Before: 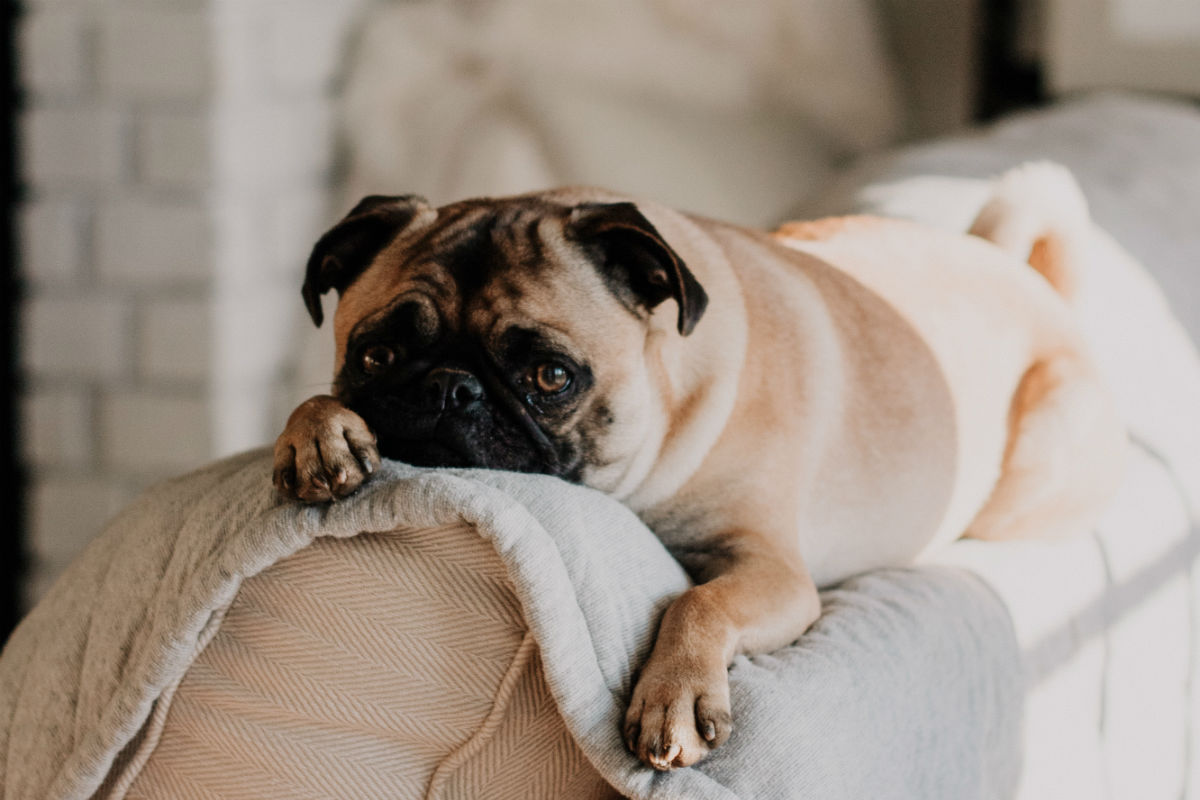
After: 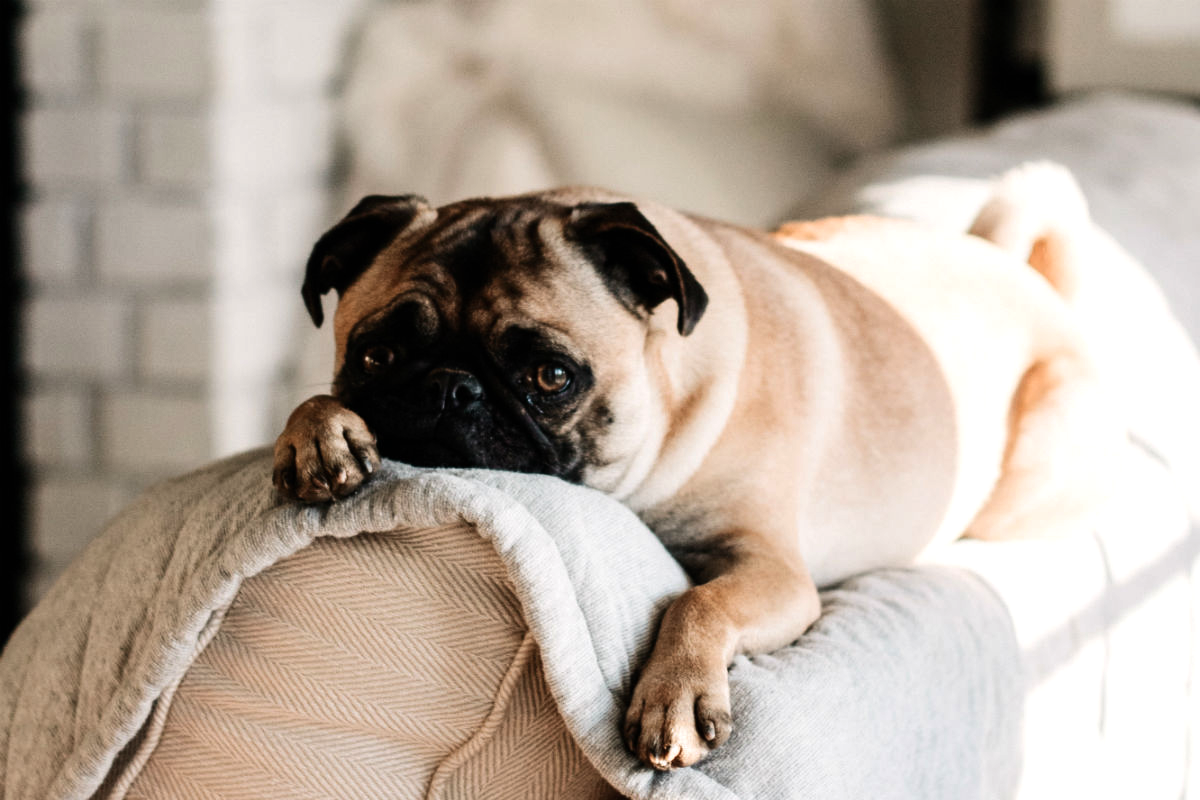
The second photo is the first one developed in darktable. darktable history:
tone equalizer: -8 EV -0.763 EV, -7 EV -0.712 EV, -6 EV -0.626 EV, -5 EV -0.37 EV, -3 EV 0.37 EV, -2 EV 0.6 EV, -1 EV 0.689 EV, +0 EV 0.733 EV, edges refinement/feathering 500, mask exposure compensation -1.57 EV, preserve details no
